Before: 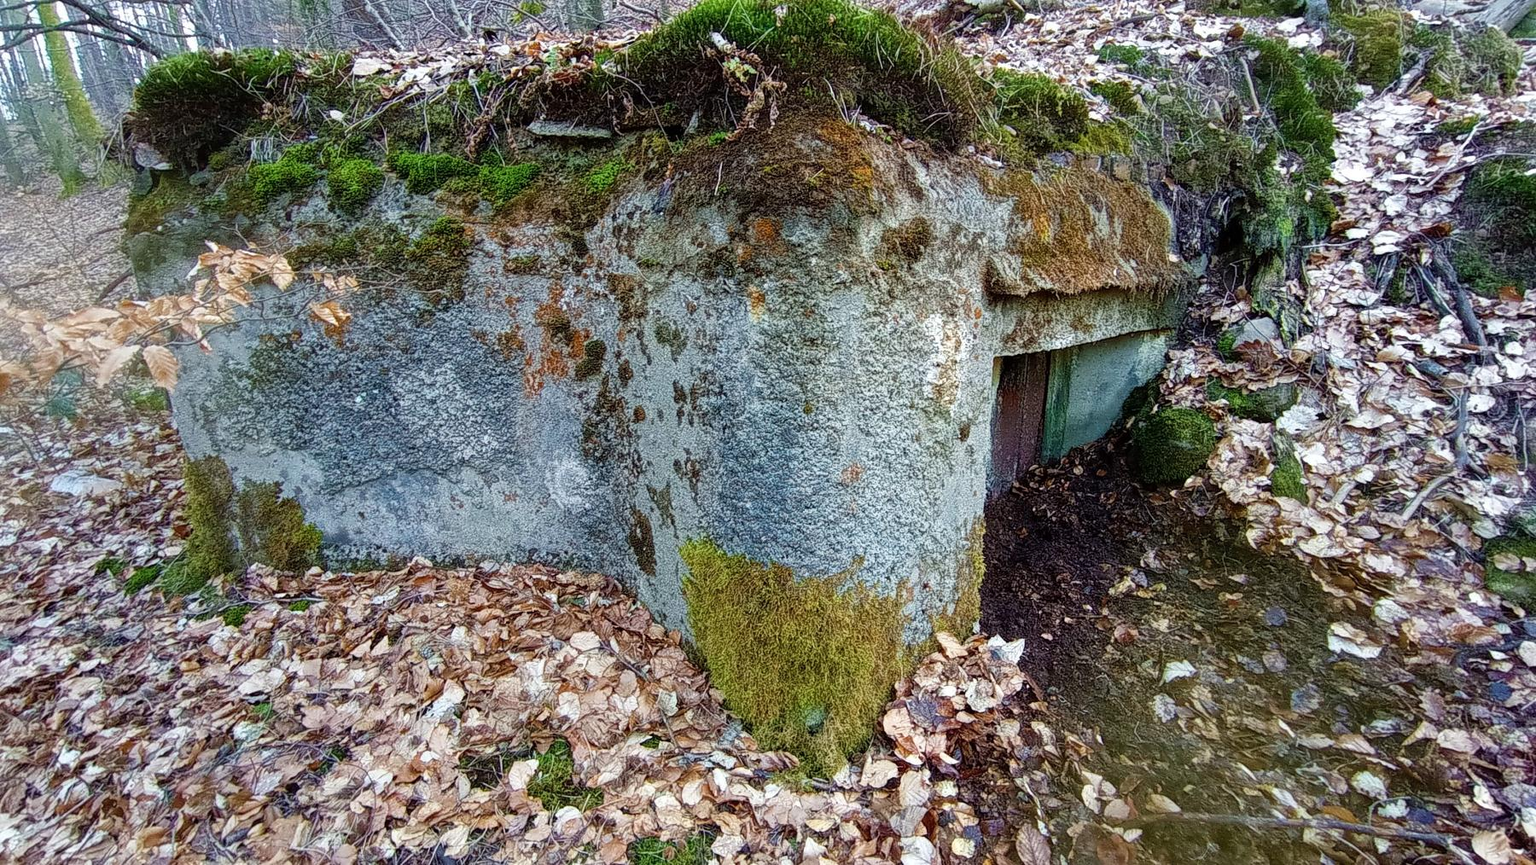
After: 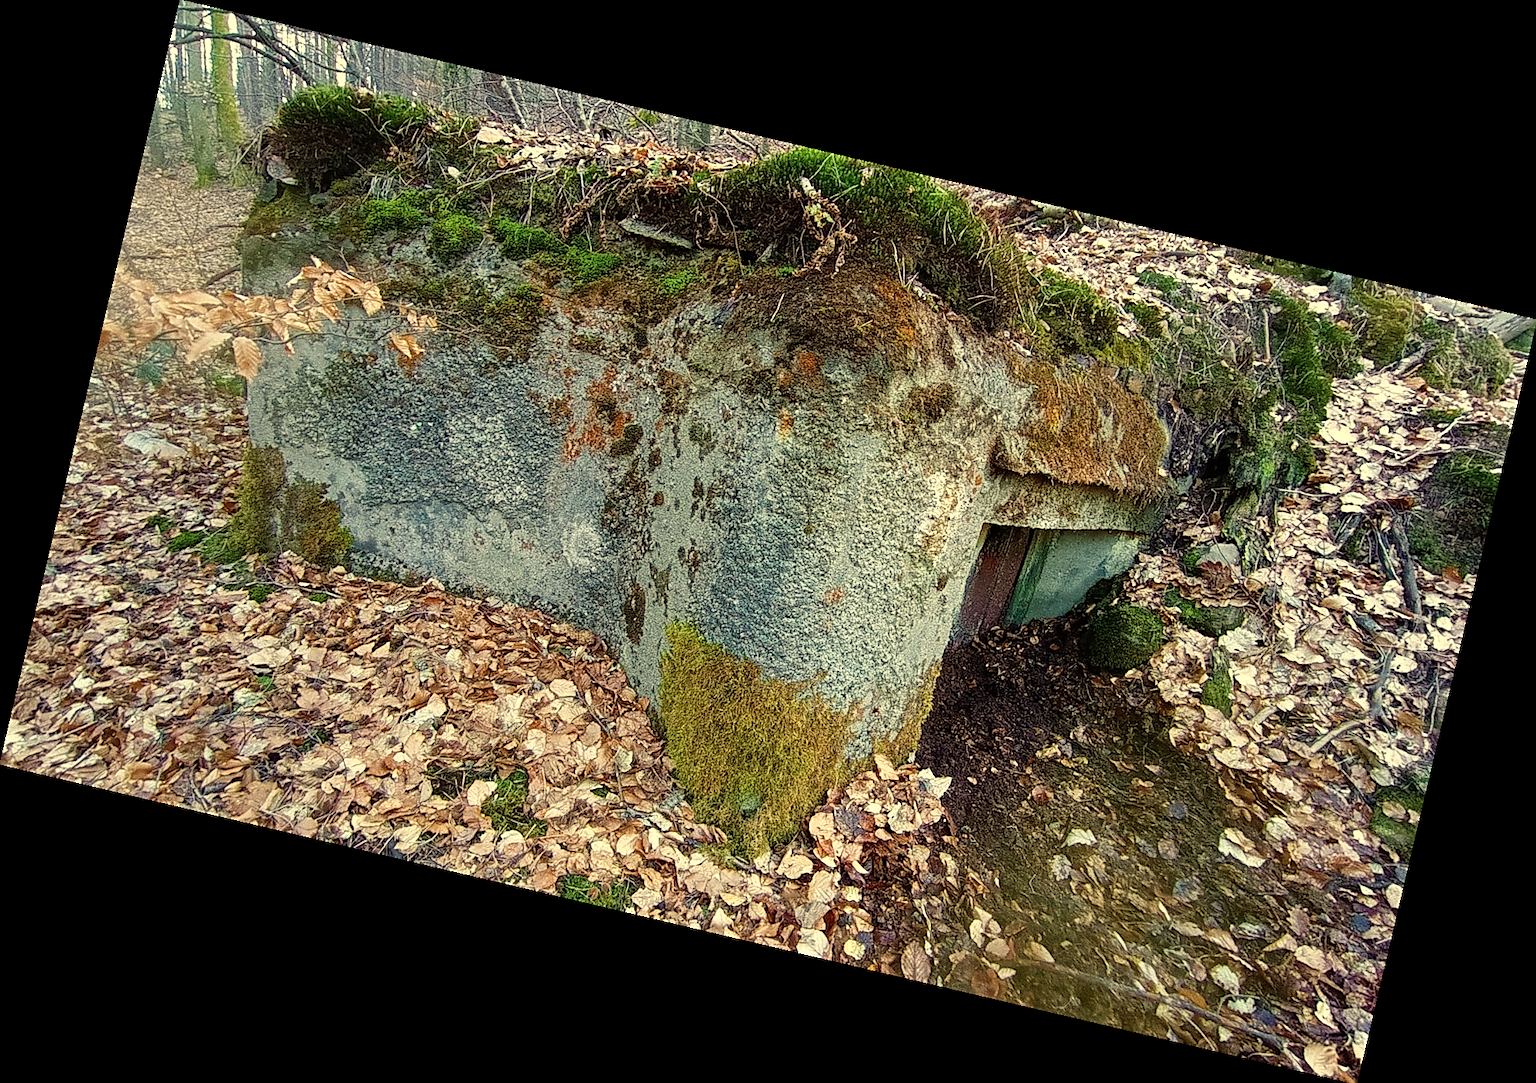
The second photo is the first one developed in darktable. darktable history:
white balance: red 1.08, blue 0.791
grain: on, module defaults
sharpen: on, module defaults
rotate and perspective: rotation 13.27°, automatic cropping off
